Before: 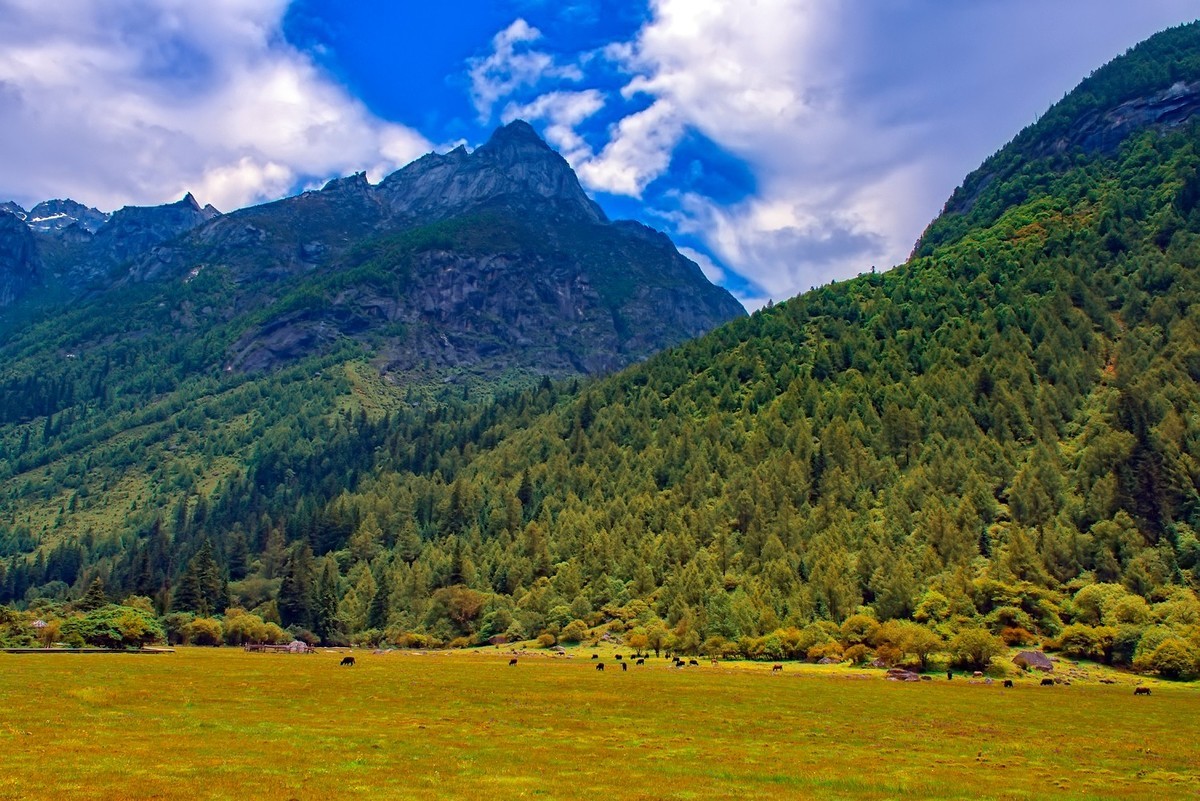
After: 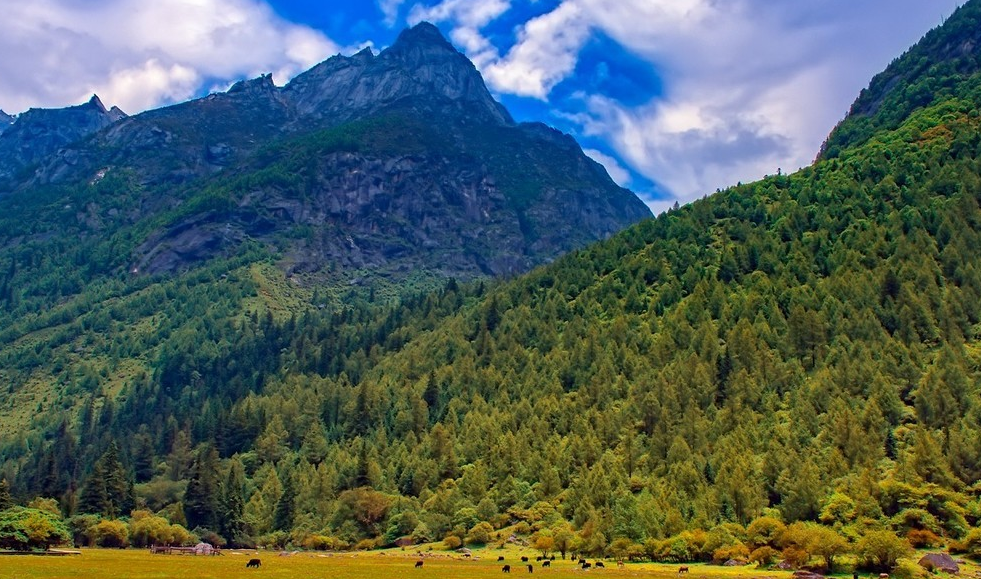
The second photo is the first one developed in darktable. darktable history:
crop: left 7.891%, top 12.245%, right 10.324%, bottom 15.449%
